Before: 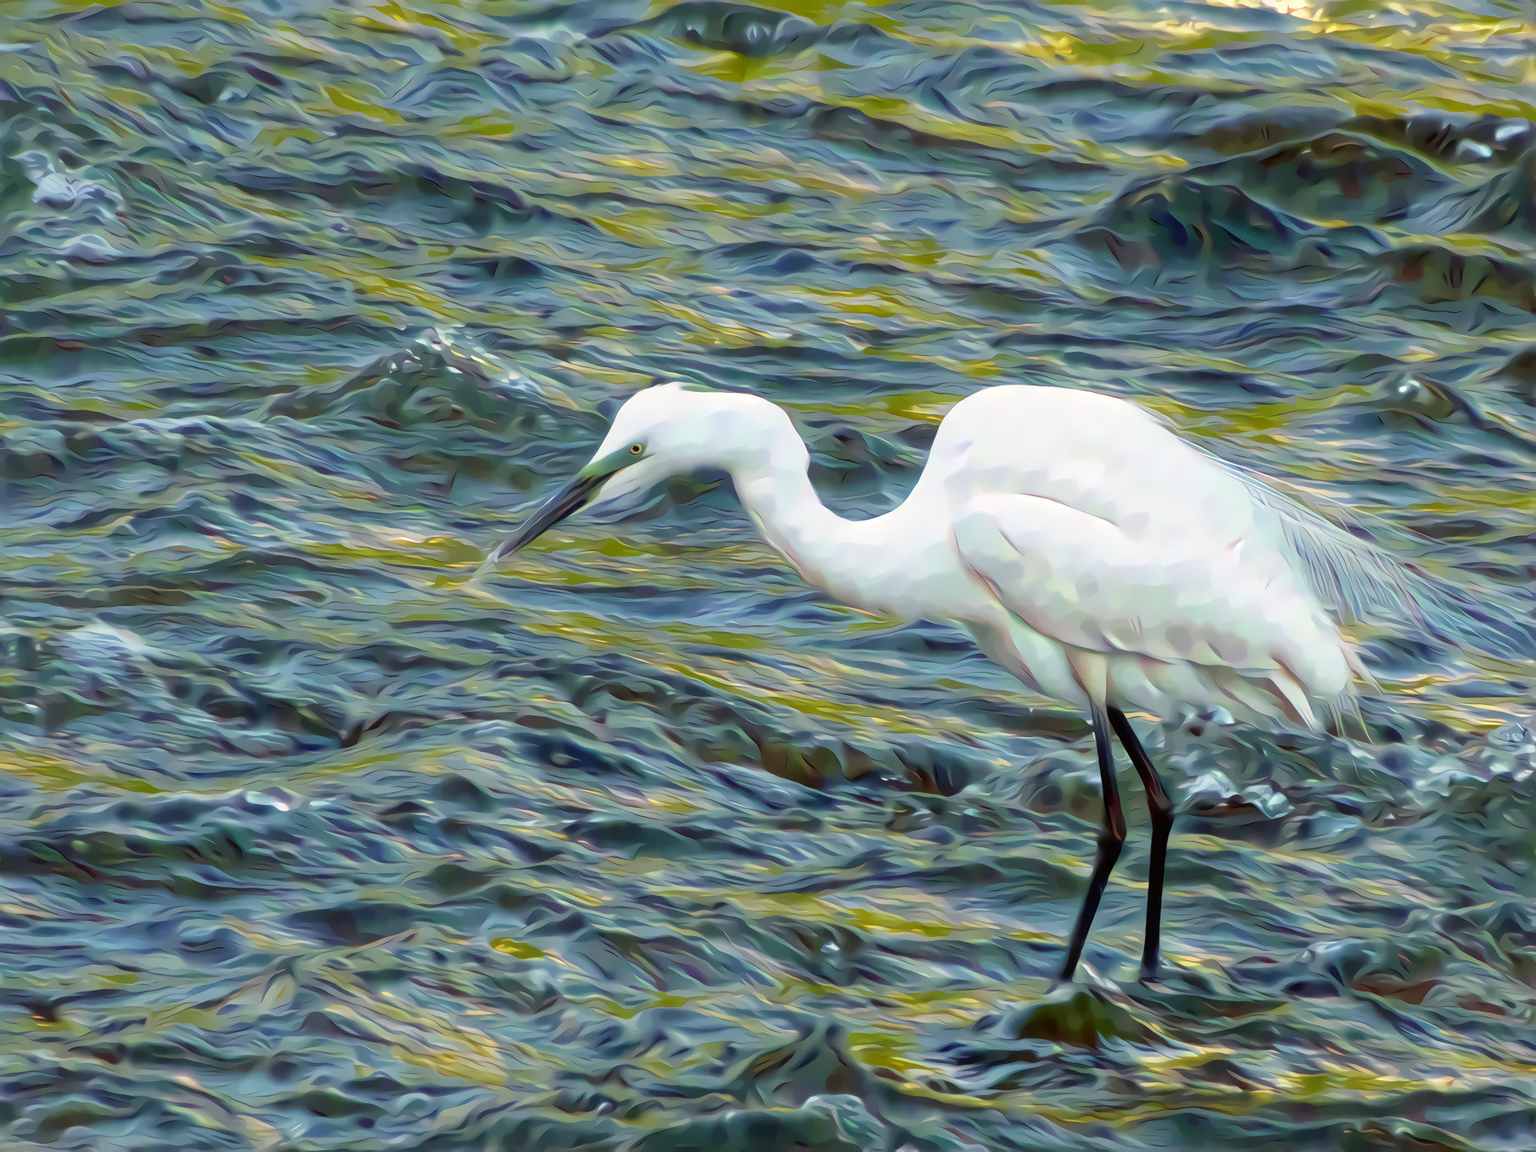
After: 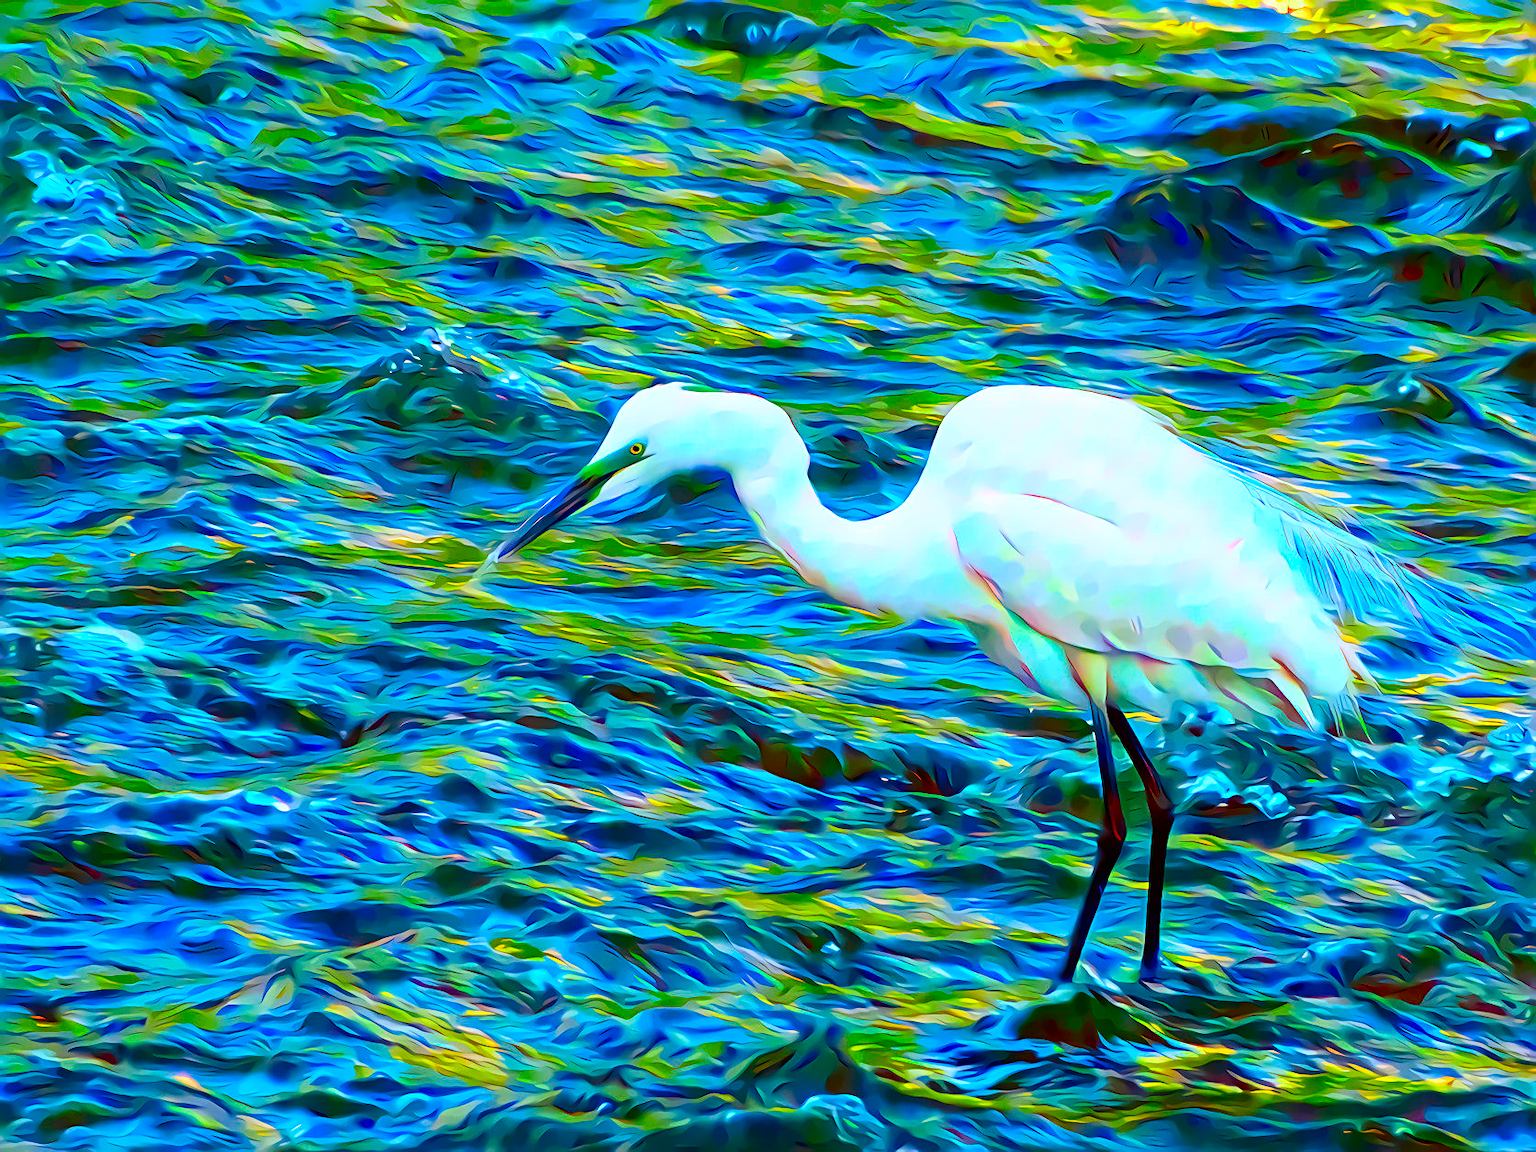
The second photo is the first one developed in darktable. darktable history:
sharpen: radius 2.543, amount 0.636
contrast brightness saturation: contrast 0.26, brightness 0.02, saturation 0.87
white balance: red 0.974, blue 1.044
color correction: saturation 2.15
